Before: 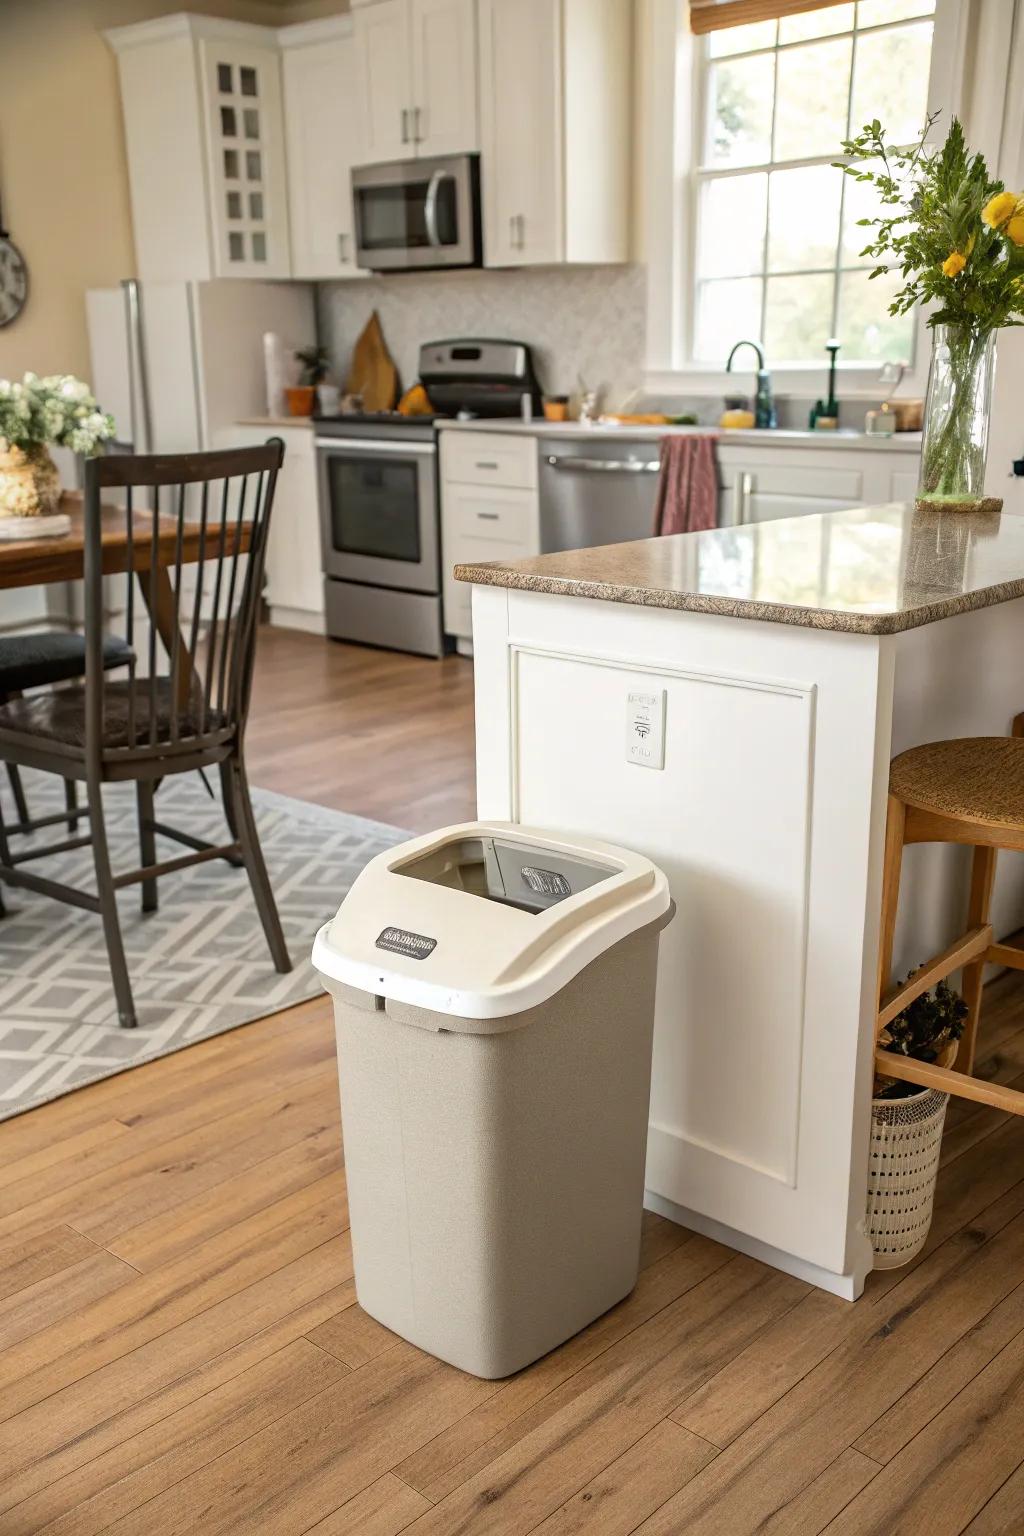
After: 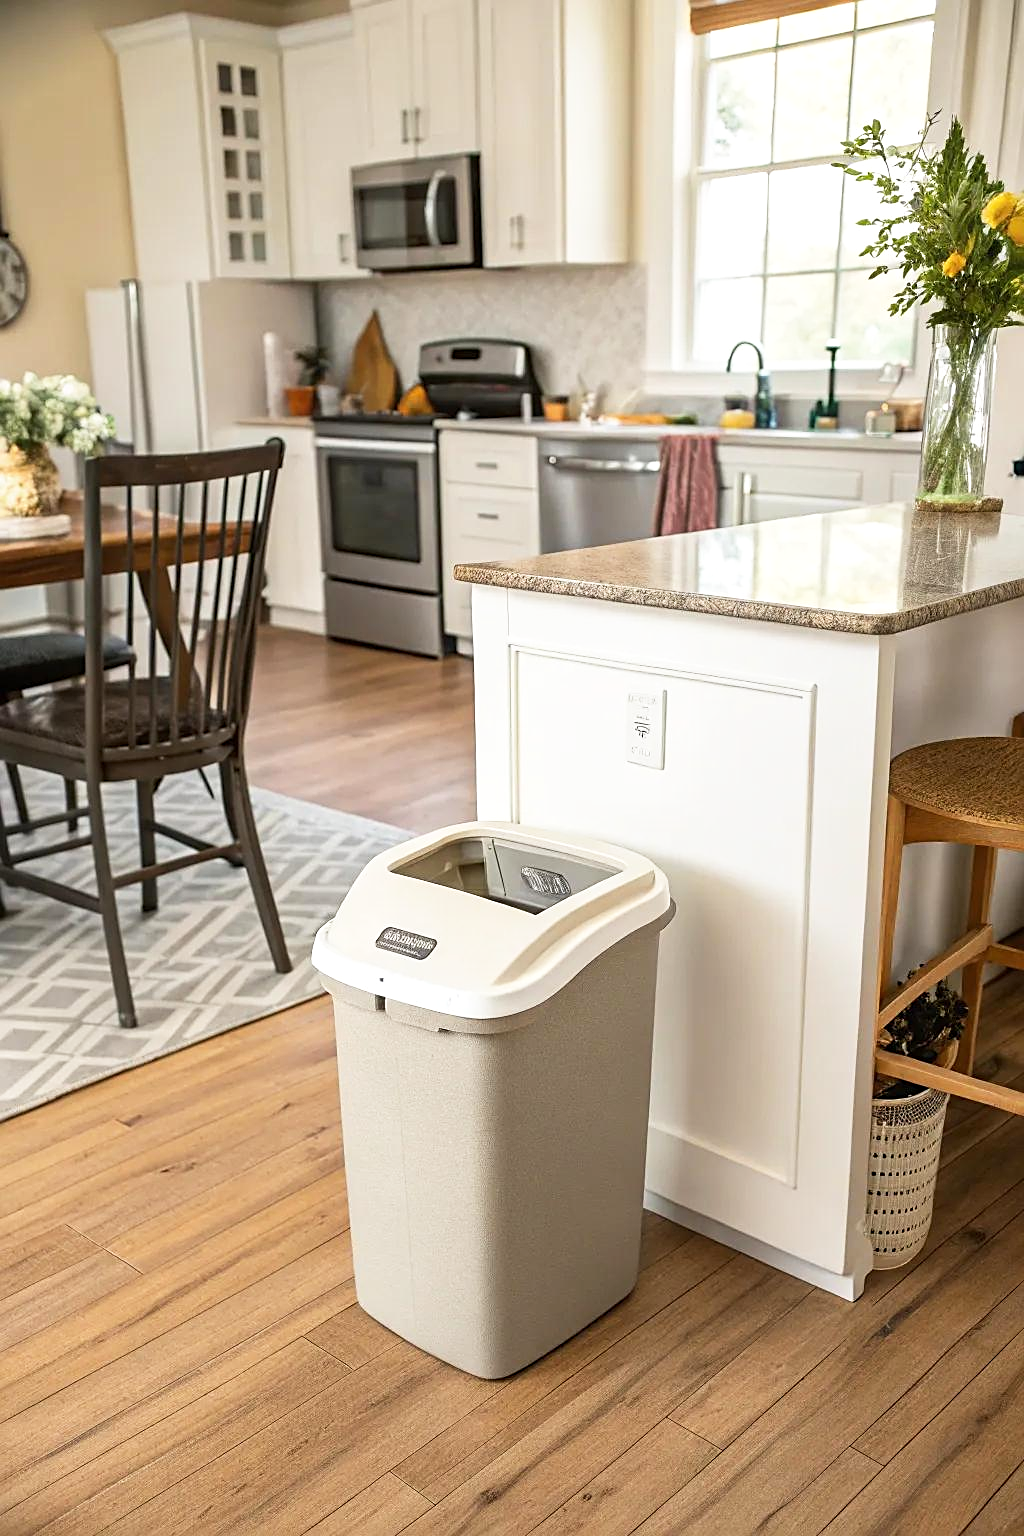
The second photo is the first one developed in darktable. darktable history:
base curve: curves: ch0 [(0, 0) (0.666, 0.806) (1, 1)], preserve colors none
shadows and highlights: shadows 12.8, white point adjustment 1.24, highlights -0.783, soften with gaussian
sharpen: on, module defaults
